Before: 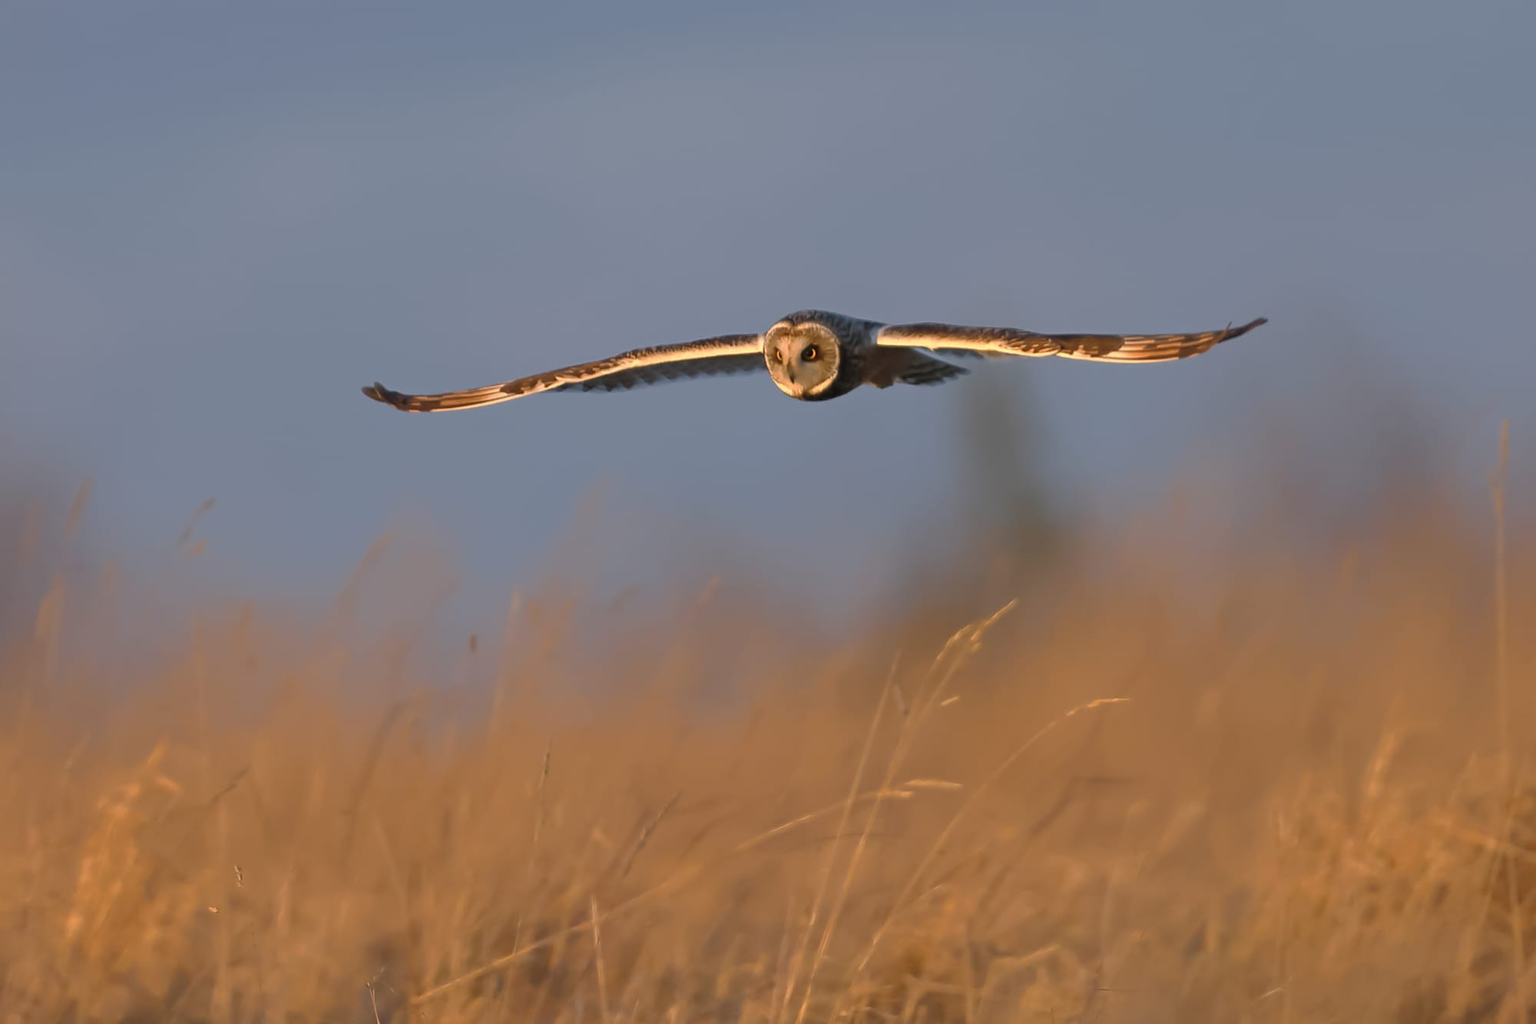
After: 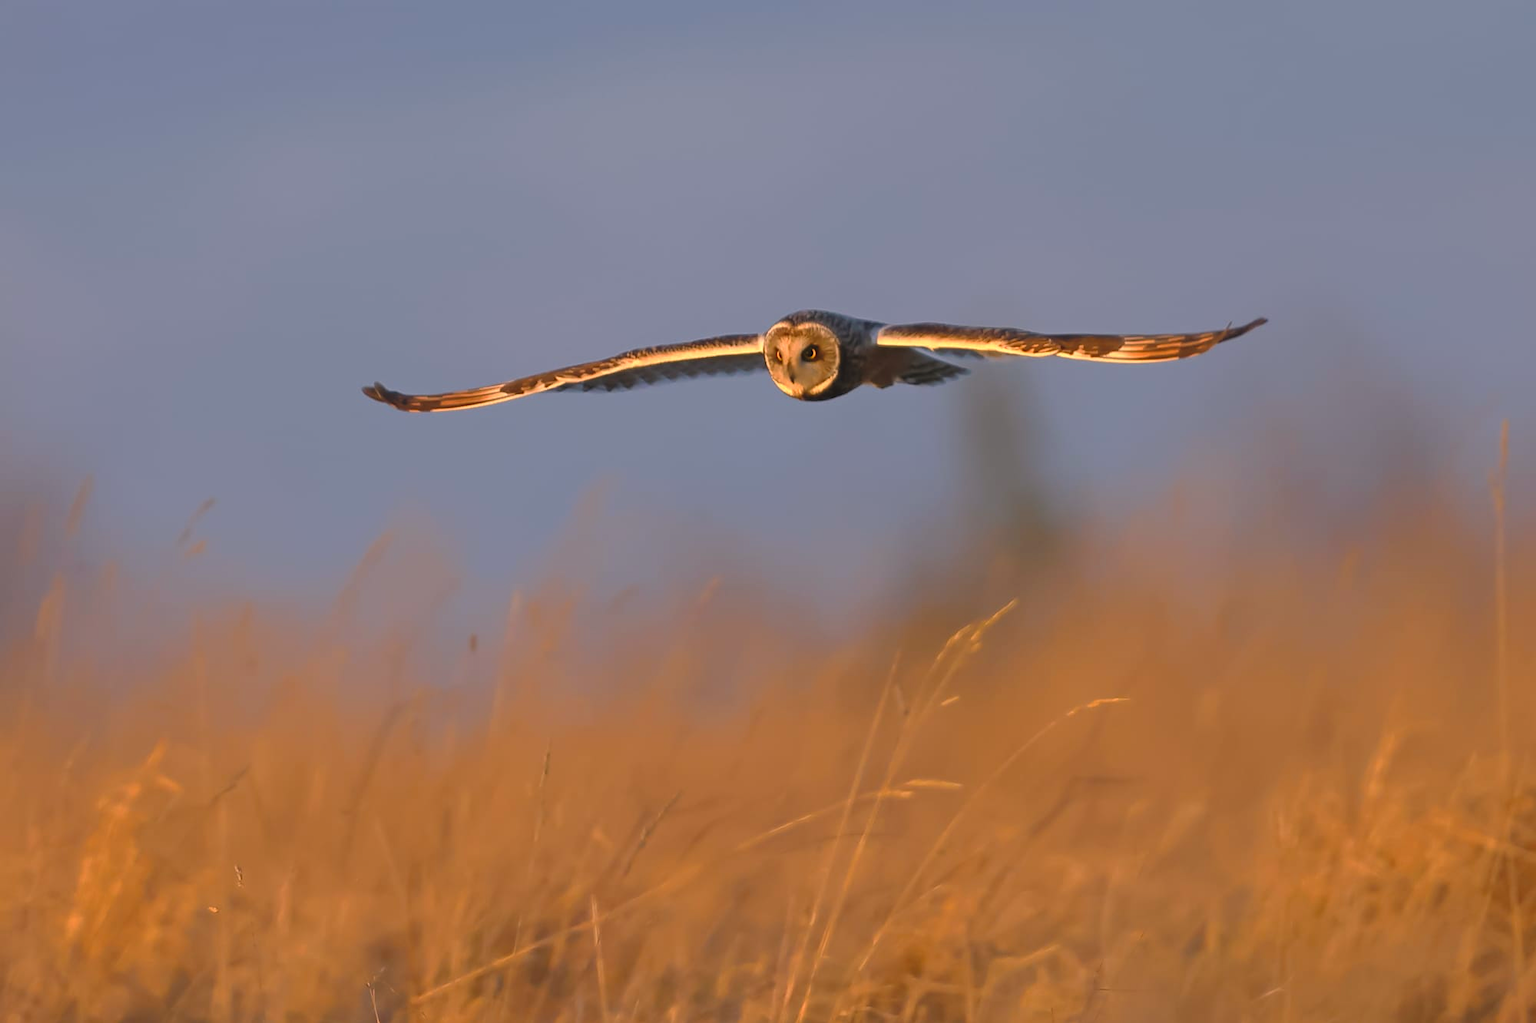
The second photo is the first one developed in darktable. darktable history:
color correction: highlights a* 3.47, highlights b* 2.03, saturation 1.25
exposure: black level correction -0.004, exposure 0.057 EV, compensate exposure bias true, compensate highlight preservation false
